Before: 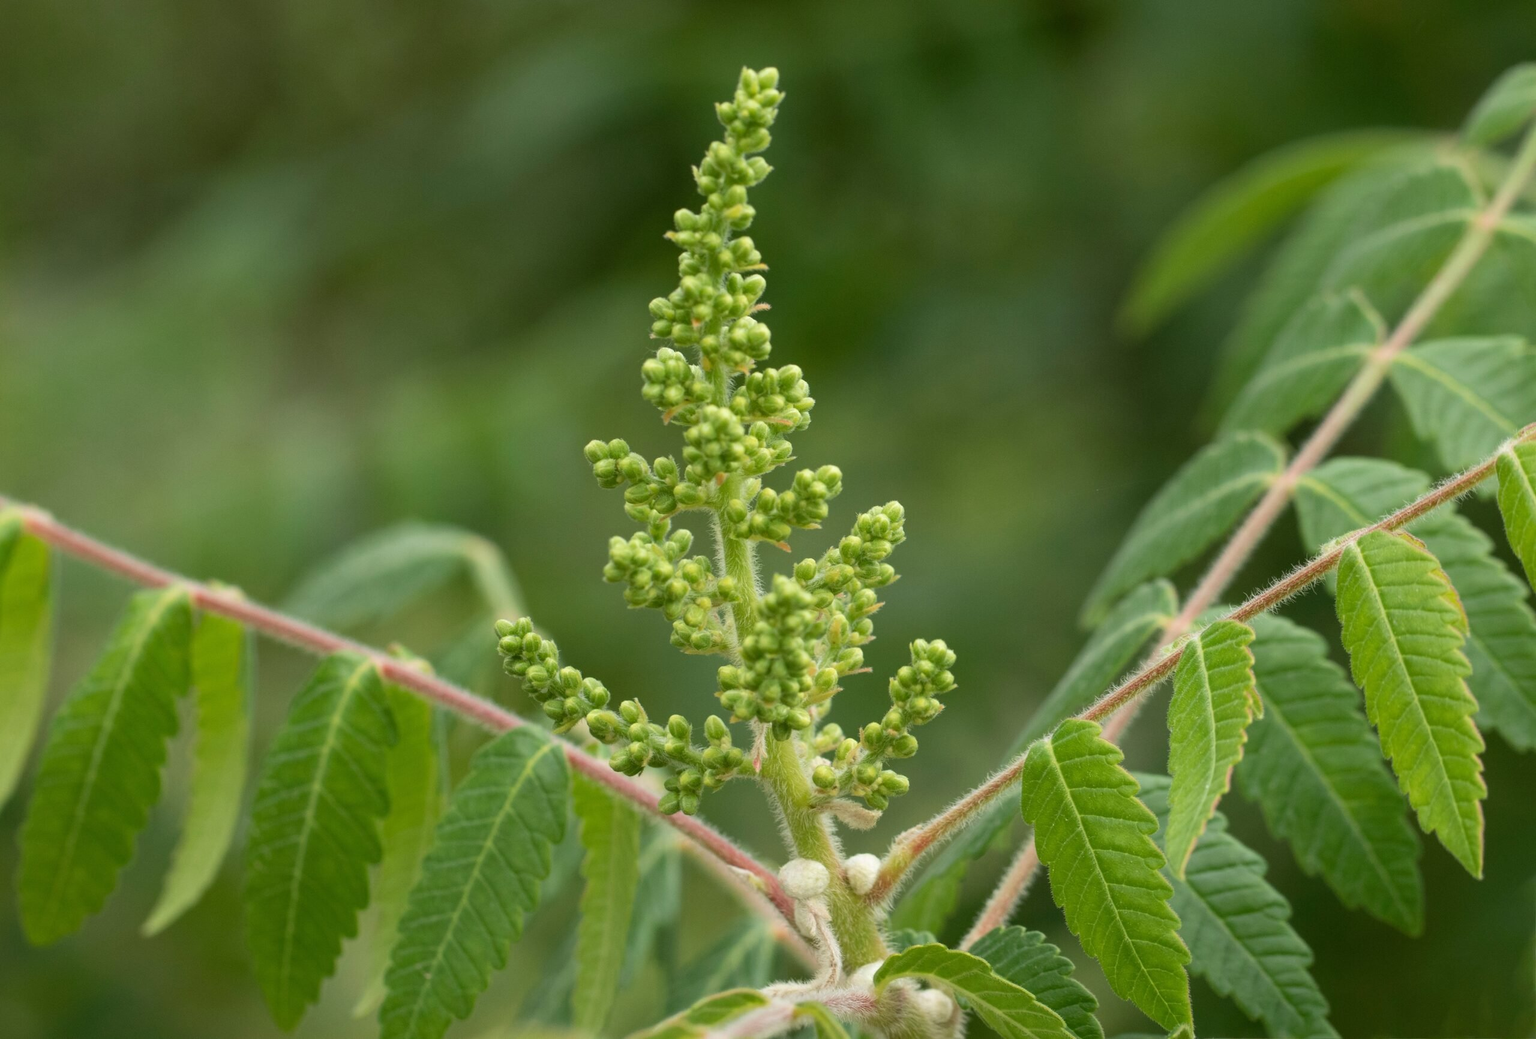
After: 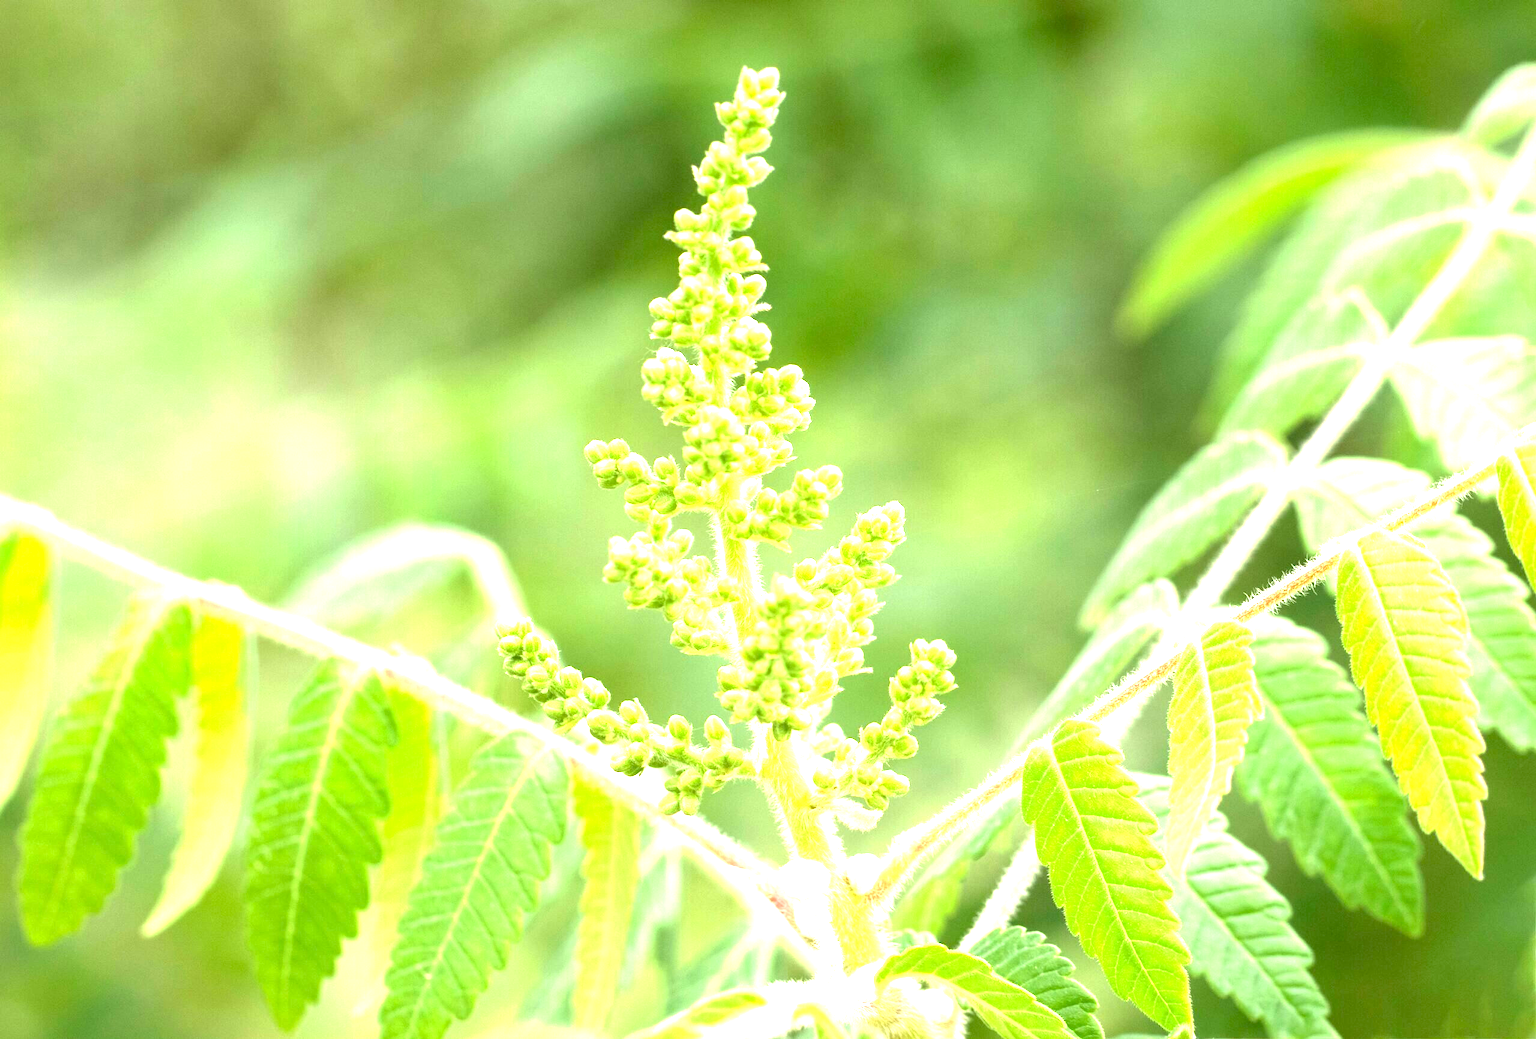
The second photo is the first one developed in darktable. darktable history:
exposure: black level correction 0.001, exposure 2.607 EV, compensate exposure bias true, compensate highlight preservation false
